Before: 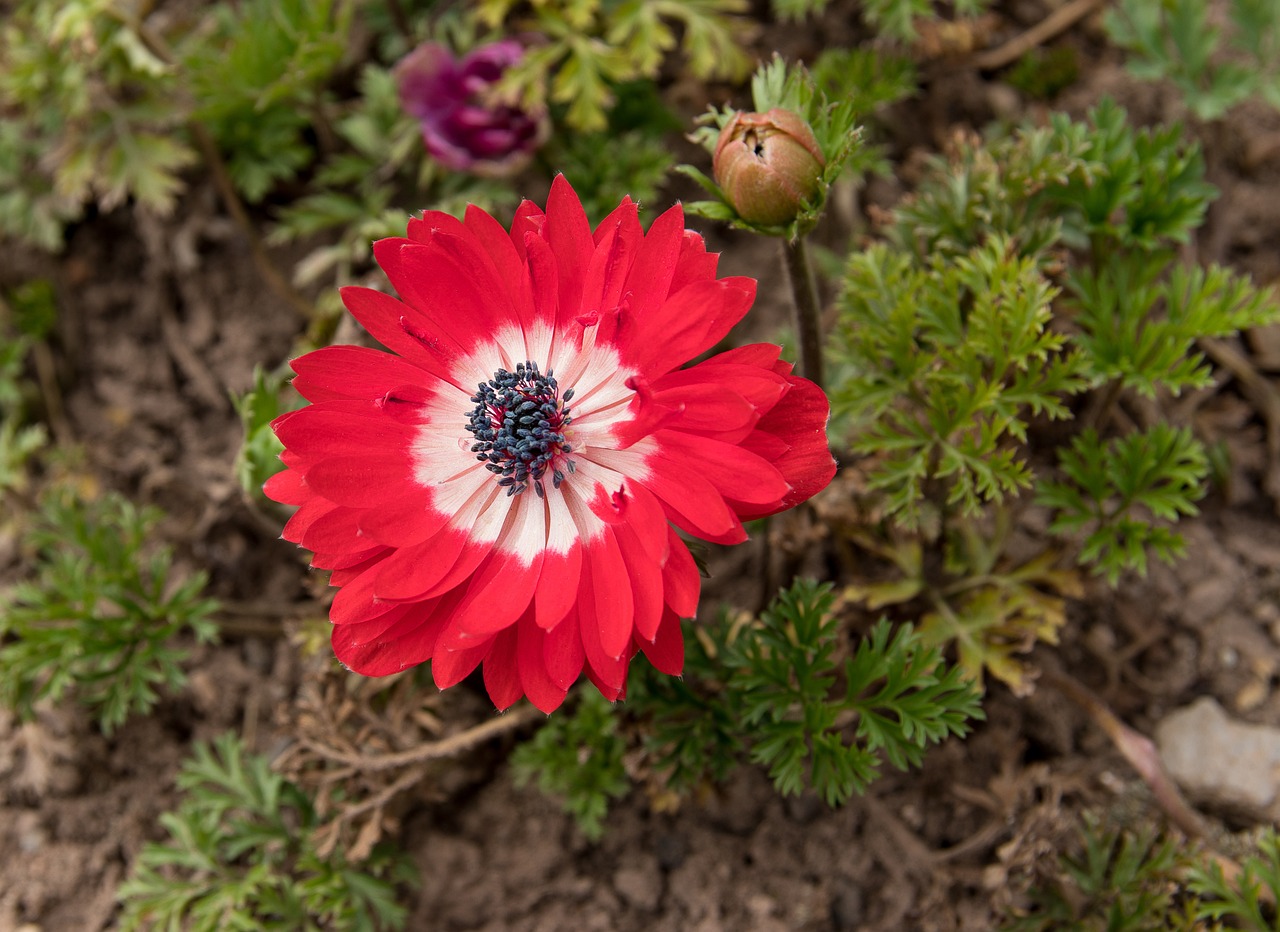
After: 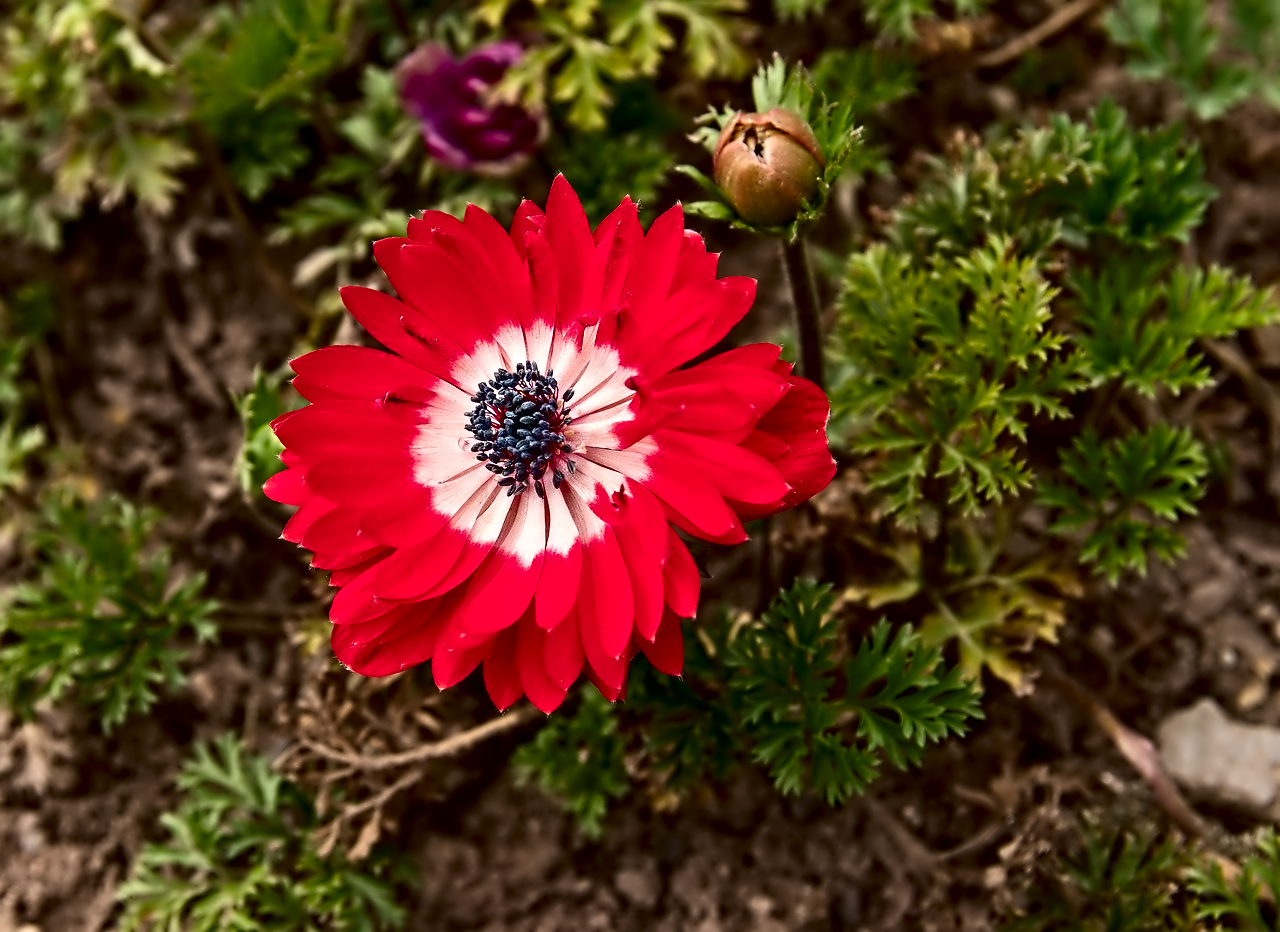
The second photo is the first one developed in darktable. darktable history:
contrast equalizer: octaves 7, y [[0.5, 0.542, 0.583, 0.625, 0.667, 0.708], [0.5 ×6], [0.5 ×6], [0, 0.033, 0.067, 0.1, 0.133, 0.167], [0, 0.05, 0.1, 0.15, 0.2, 0.25]]
contrast brightness saturation: contrast 0.19, brightness -0.11, saturation 0.21
